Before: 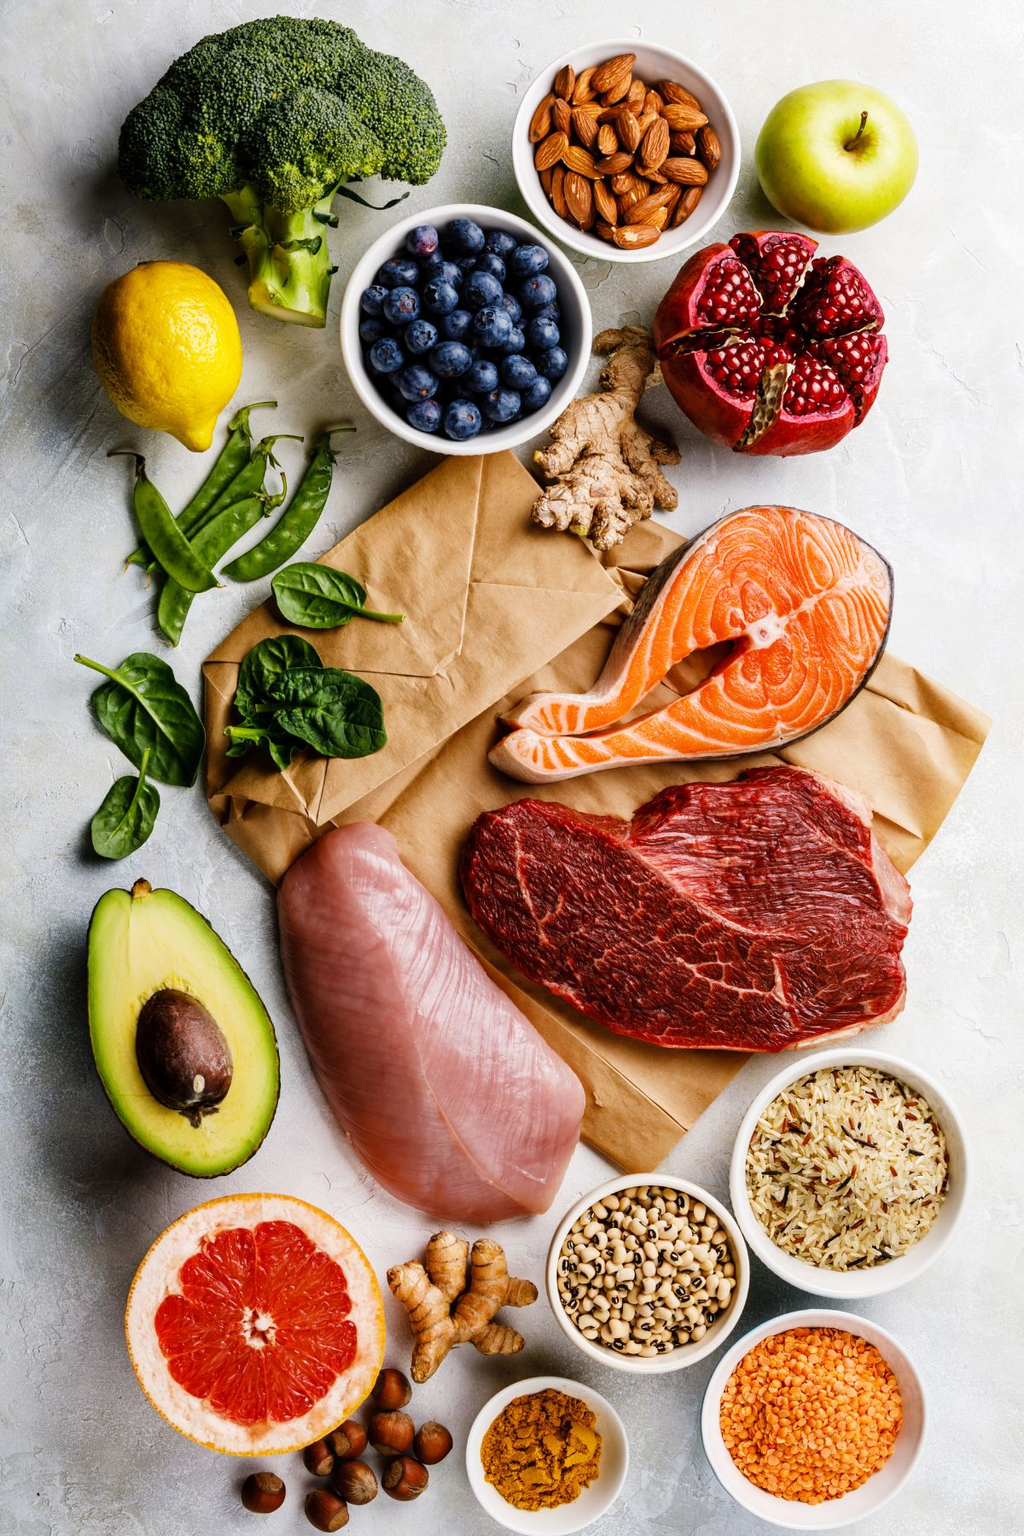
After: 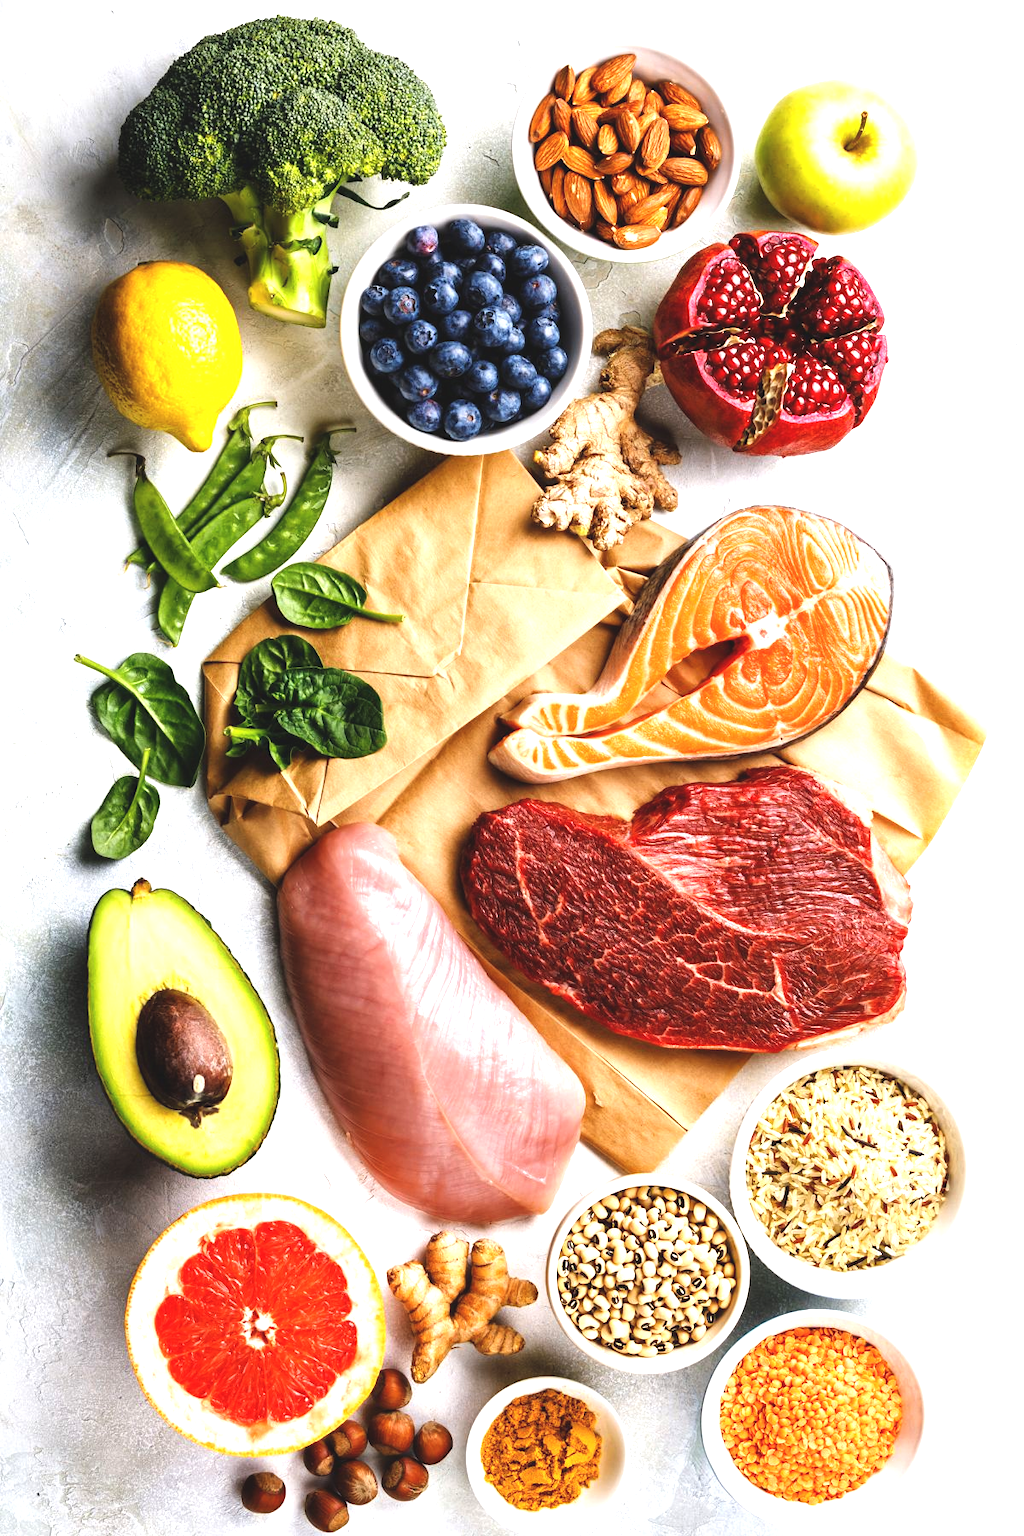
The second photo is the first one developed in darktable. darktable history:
exposure: black level correction -0.005, exposure 1.005 EV, compensate exposure bias true, compensate highlight preservation false
